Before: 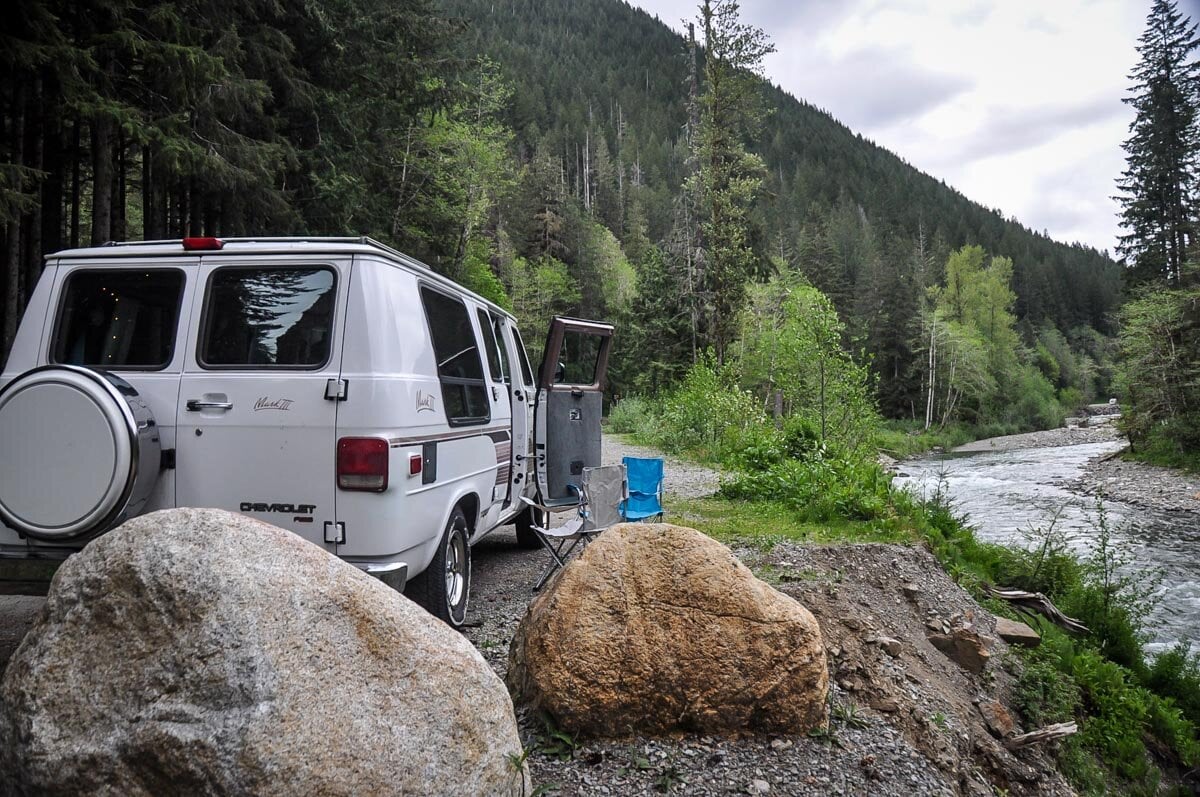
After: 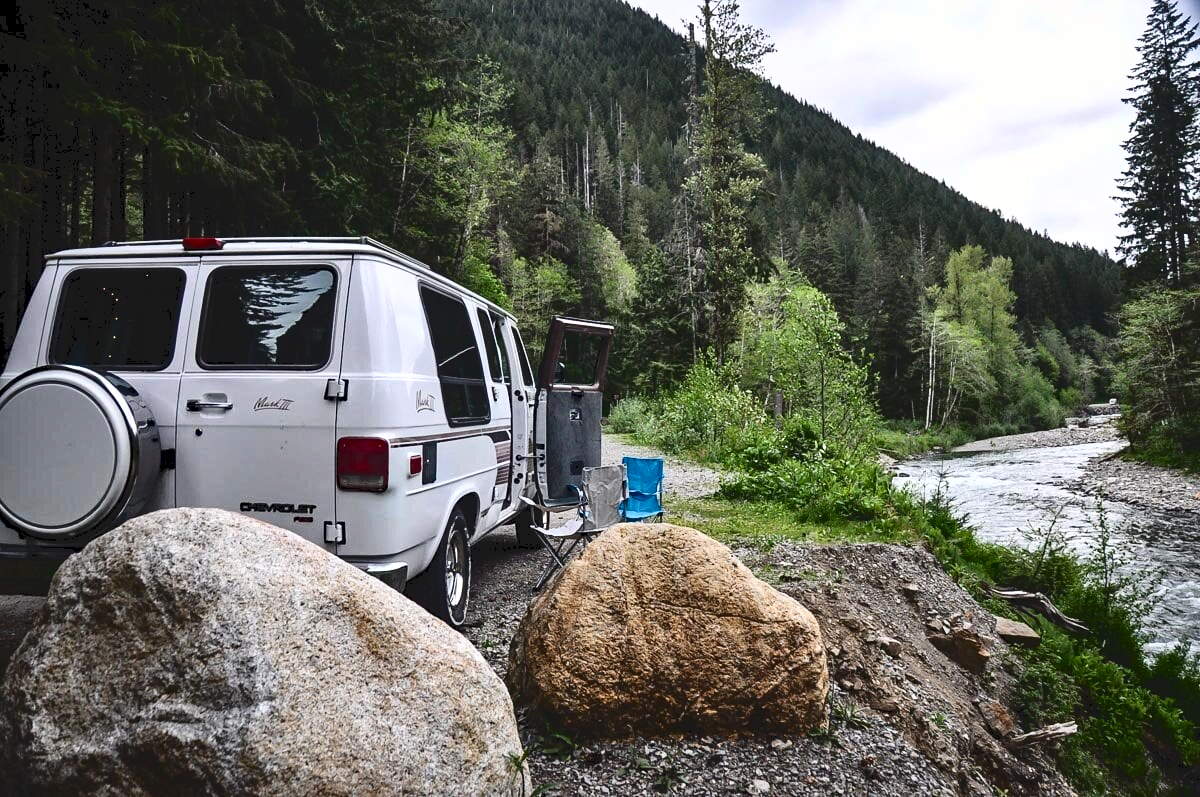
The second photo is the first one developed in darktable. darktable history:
tone curve: curves: ch0 [(0, 0) (0.003, 0.082) (0.011, 0.082) (0.025, 0.088) (0.044, 0.088) (0.069, 0.093) (0.1, 0.101) (0.136, 0.109) (0.177, 0.129) (0.224, 0.155) (0.277, 0.214) (0.335, 0.289) (0.399, 0.378) (0.468, 0.476) (0.543, 0.589) (0.623, 0.713) (0.709, 0.826) (0.801, 0.908) (0.898, 0.98) (1, 1)], color space Lab, independent channels, preserve colors none
haze removal: compatibility mode true, adaptive false
